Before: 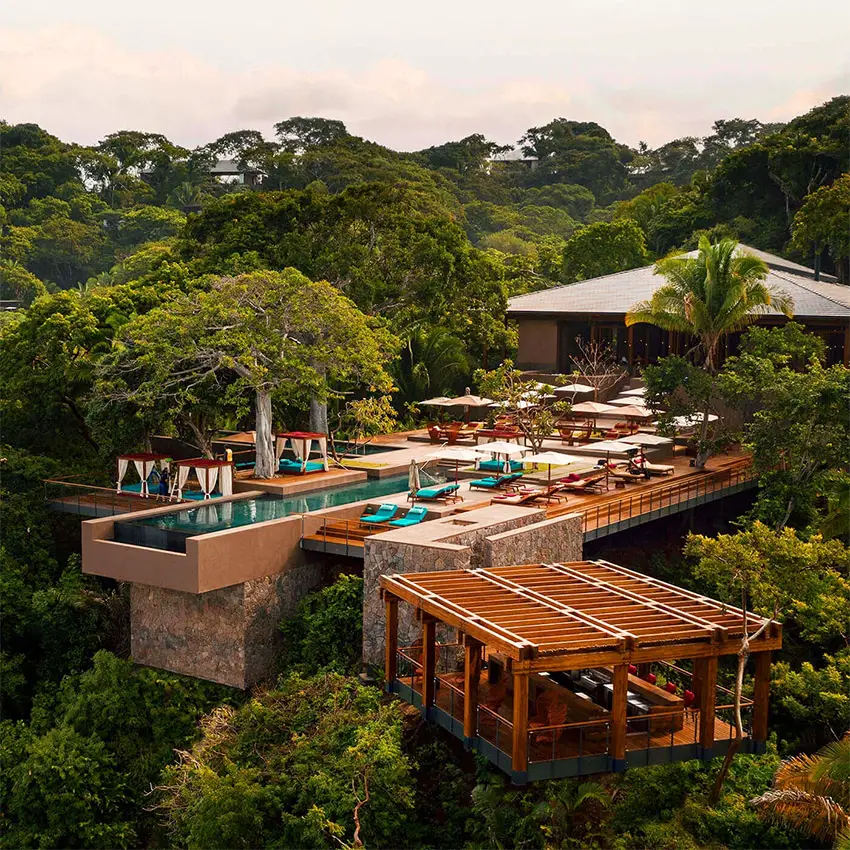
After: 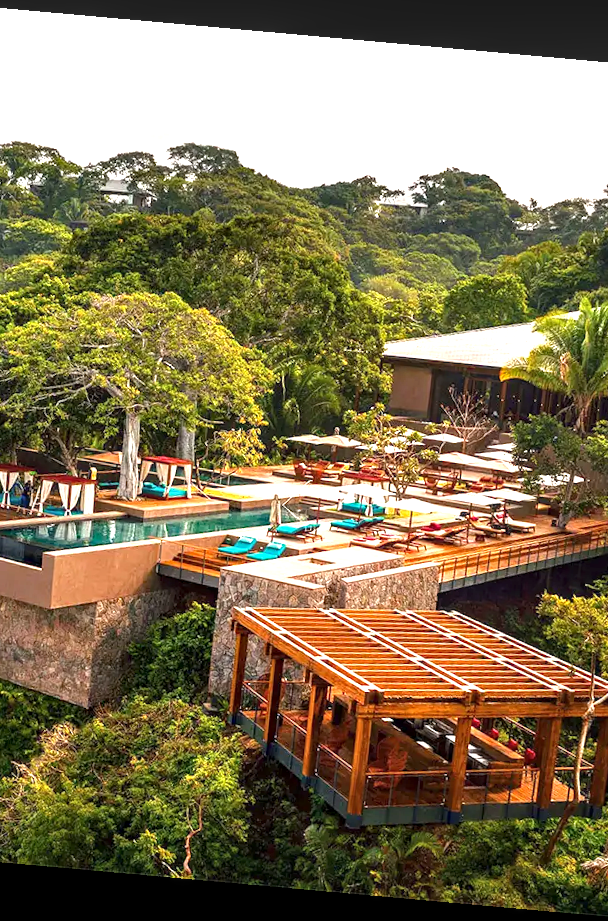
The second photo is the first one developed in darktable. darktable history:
haze removal: compatibility mode true, adaptive false
exposure: black level correction 0, exposure 1.1 EV, compensate exposure bias true, compensate highlight preservation false
local contrast: on, module defaults
crop and rotate: left 18.442%, right 15.508%
rotate and perspective: rotation 5.12°, automatic cropping off
